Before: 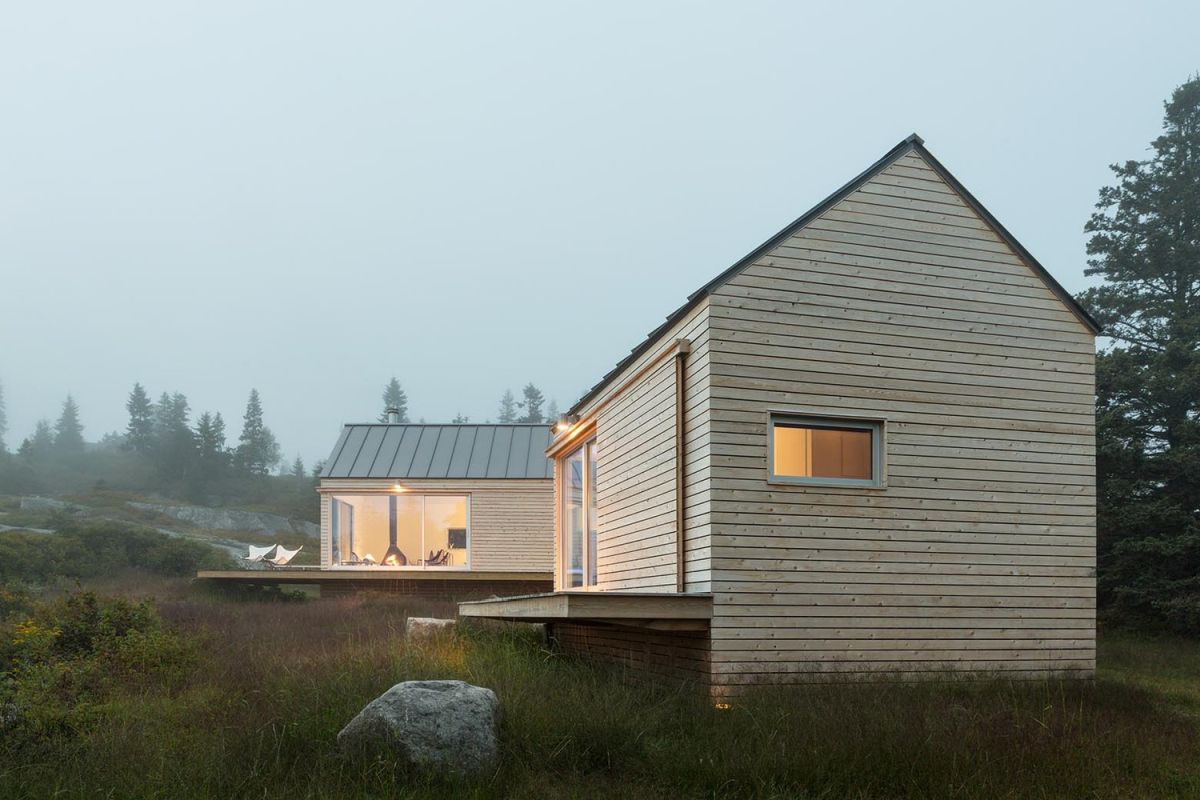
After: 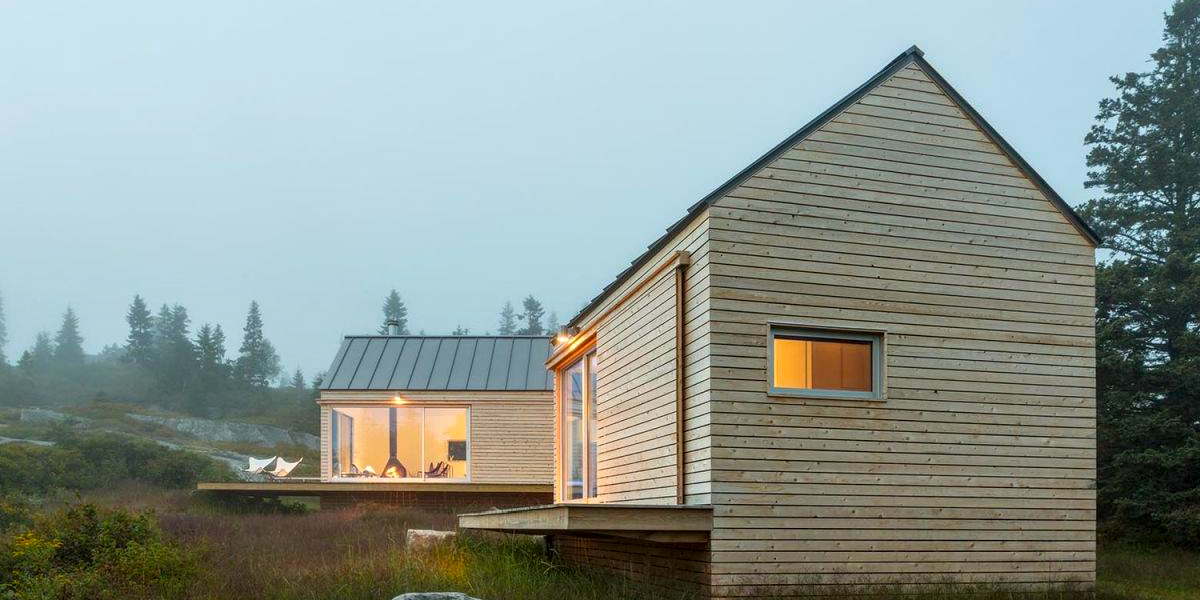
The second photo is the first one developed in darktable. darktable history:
local contrast: on, module defaults
crop: top 11.013%, bottom 13.93%
contrast brightness saturation: saturation 0.495
sharpen: radius 5.288, amount 0.311, threshold 26.545
